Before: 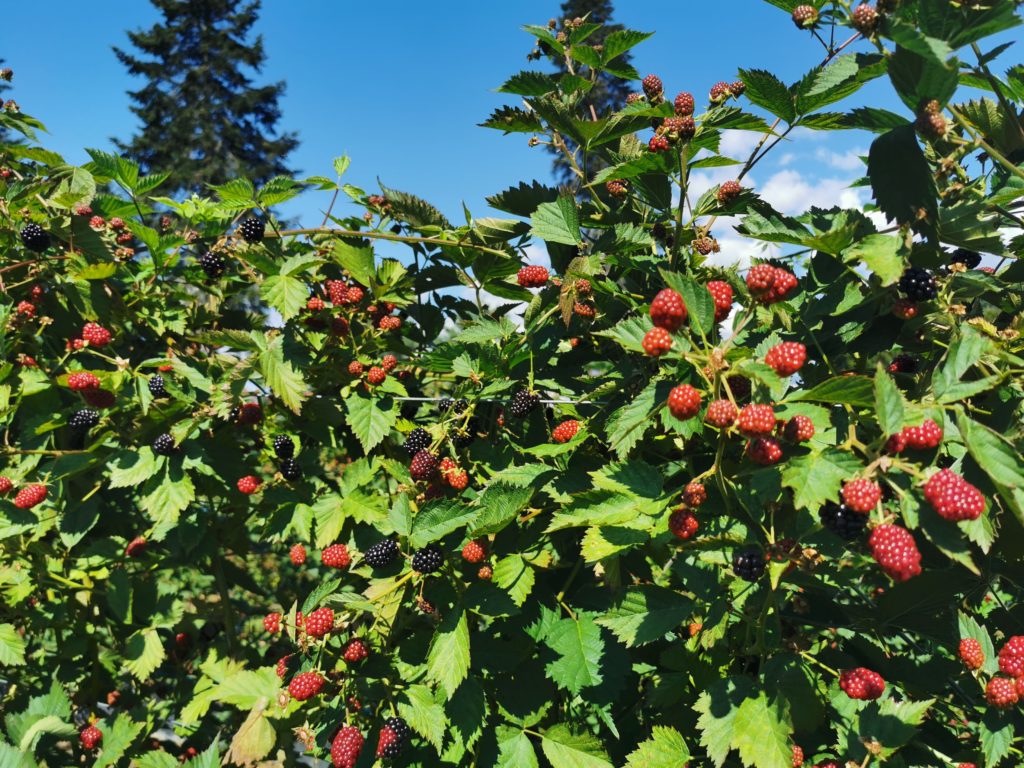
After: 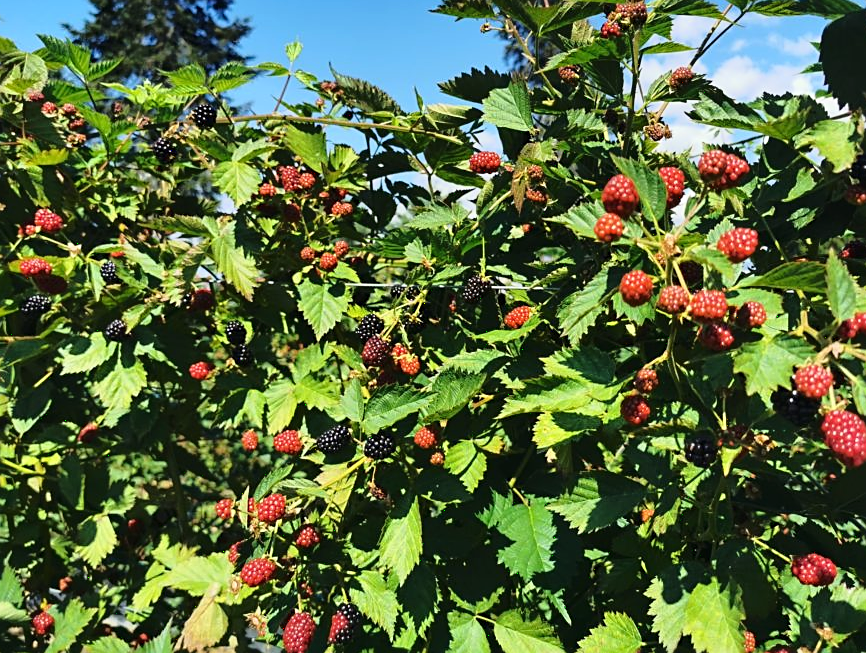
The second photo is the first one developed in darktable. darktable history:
crop and rotate: left 4.69%, top 14.924%, right 10.651%
tone curve: curves: ch0 [(0, 0.009) (0.105, 0.08) (0.195, 0.18) (0.283, 0.316) (0.384, 0.434) (0.485, 0.531) (0.638, 0.69) (0.81, 0.872) (1, 0.977)]; ch1 [(0, 0) (0.161, 0.092) (0.35, 0.33) (0.379, 0.401) (0.456, 0.469) (0.498, 0.502) (0.52, 0.536) (0.586, 0.617) (0.635, 0.655) (1, 1)]; ch2 [(0, 0) (0.371, 0.362) (0.437, 0.437) (0.483, 0.484) (0.53, 0.515) (0.56, 0.571) (0.622, 0.606) (1, 1)]
sharpen: on, module defaults
